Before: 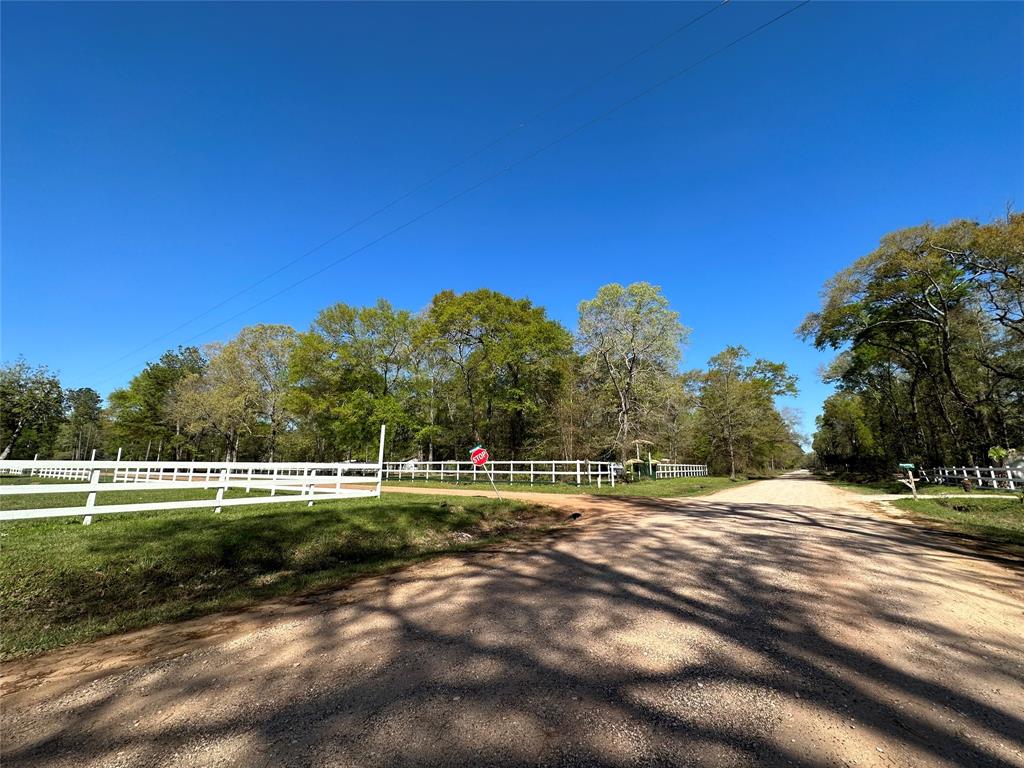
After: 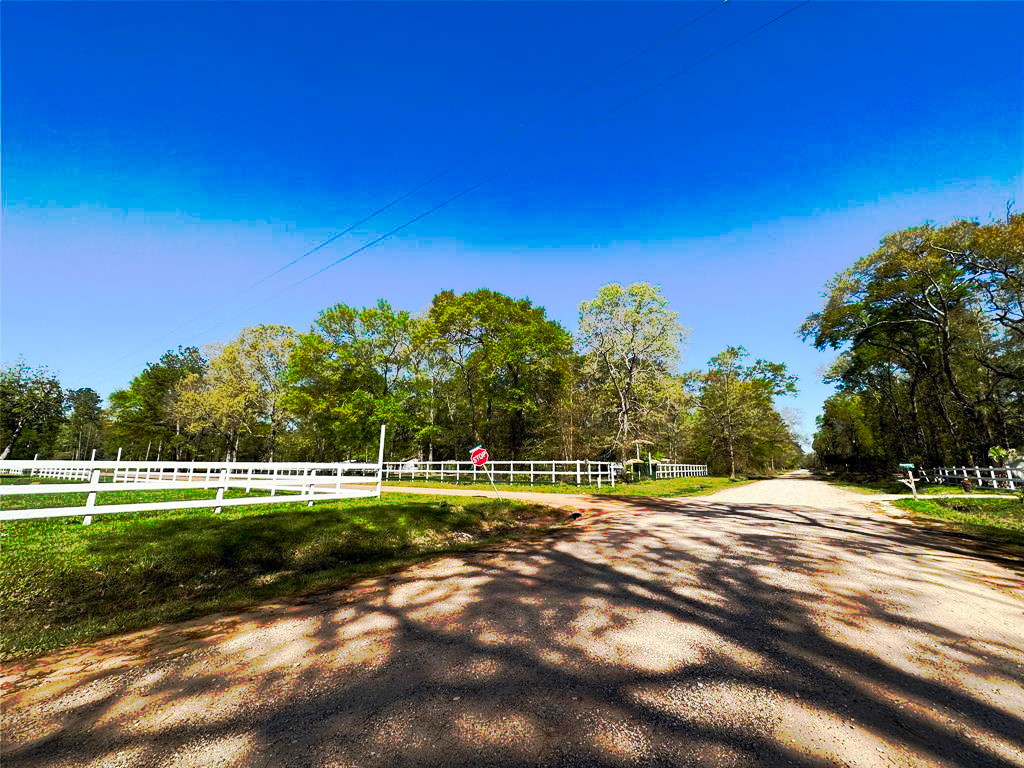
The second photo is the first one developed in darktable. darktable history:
tone curve: curves: ch0 [(0, 0) (0.003, 0.003) (0.011, 0.01) (0.025, 0.023) (0.044, 0.042) (0.069, 0.065) (0.1, 0.094) (0.136, 0.128) (0.177, 0.167) (0.224, 0.211) (0.277, 0.261) (0.335, 0.316) (0.399, 0.376) (0.468, 0.441) (0.543, 0.685) (0.623, 0.741) (0.709, 0.8) (0.801, 0.863) (0.898, 0.929) (1, 1)], preserve colors none
color balance rgb: perceptual saturation grading › global saturation 20%, perceptual saturation grading › highlights -25%, perceptual saturation grading › shadows 25%
